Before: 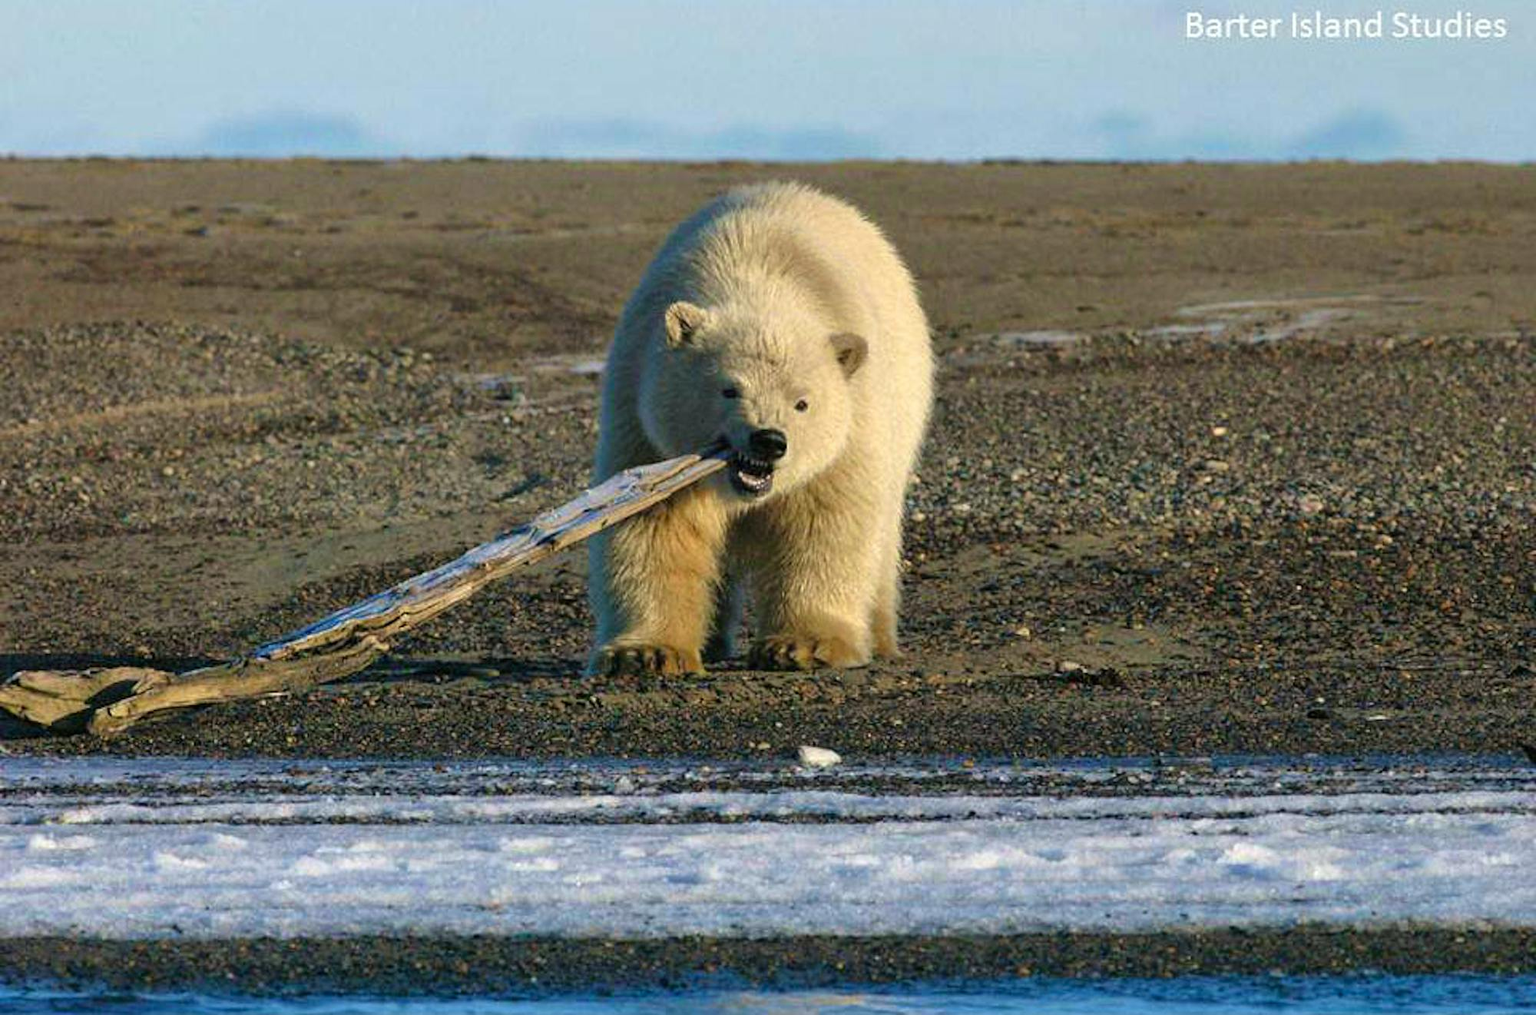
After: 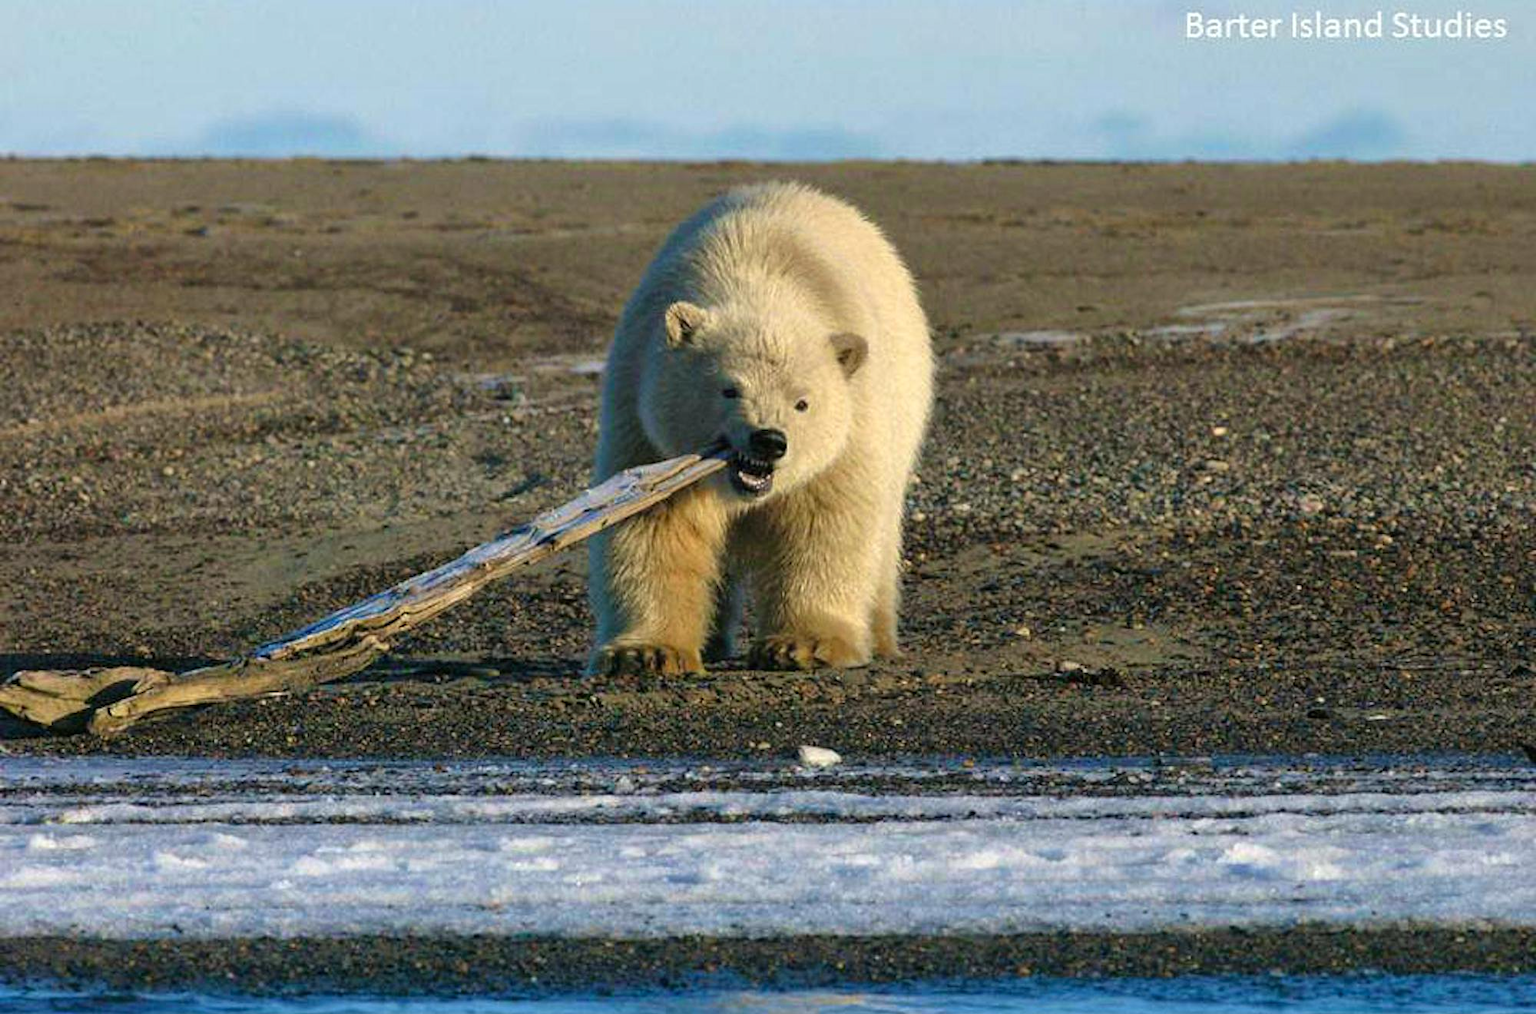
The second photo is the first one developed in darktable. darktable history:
tone equalizer: mask exposure compensation -0.488 EV
